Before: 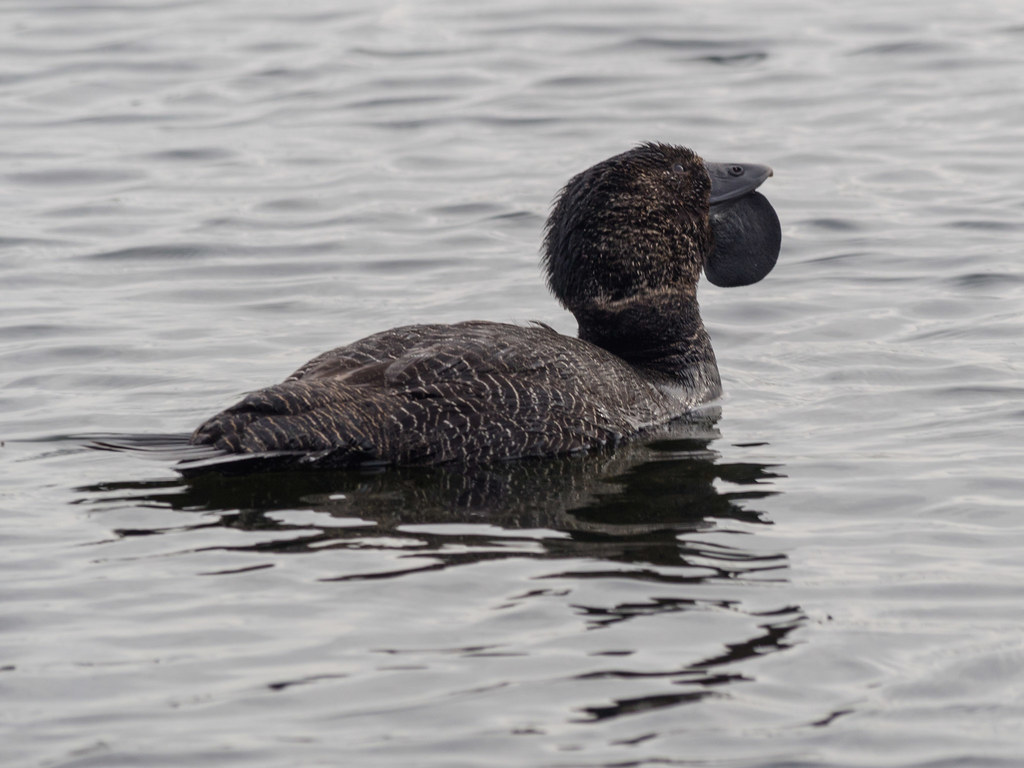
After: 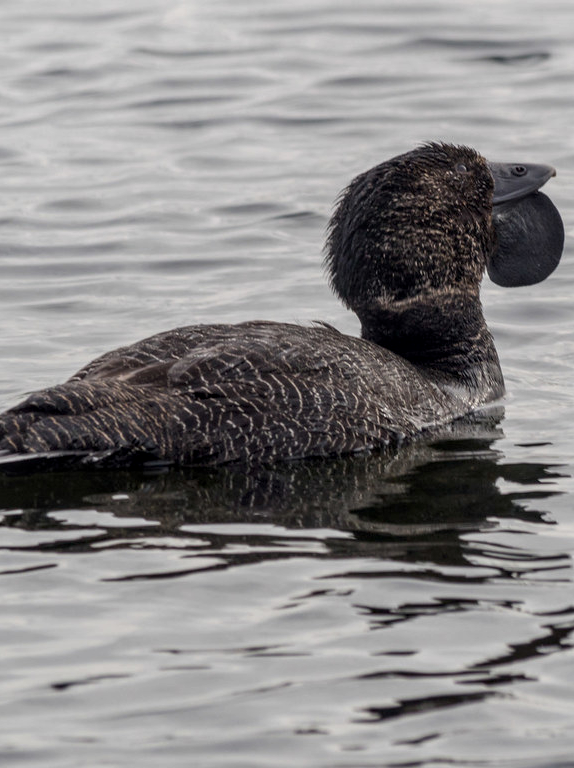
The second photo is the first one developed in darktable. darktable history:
crop: left 21.234%, right 22.658%
local contrast: detail 130%
